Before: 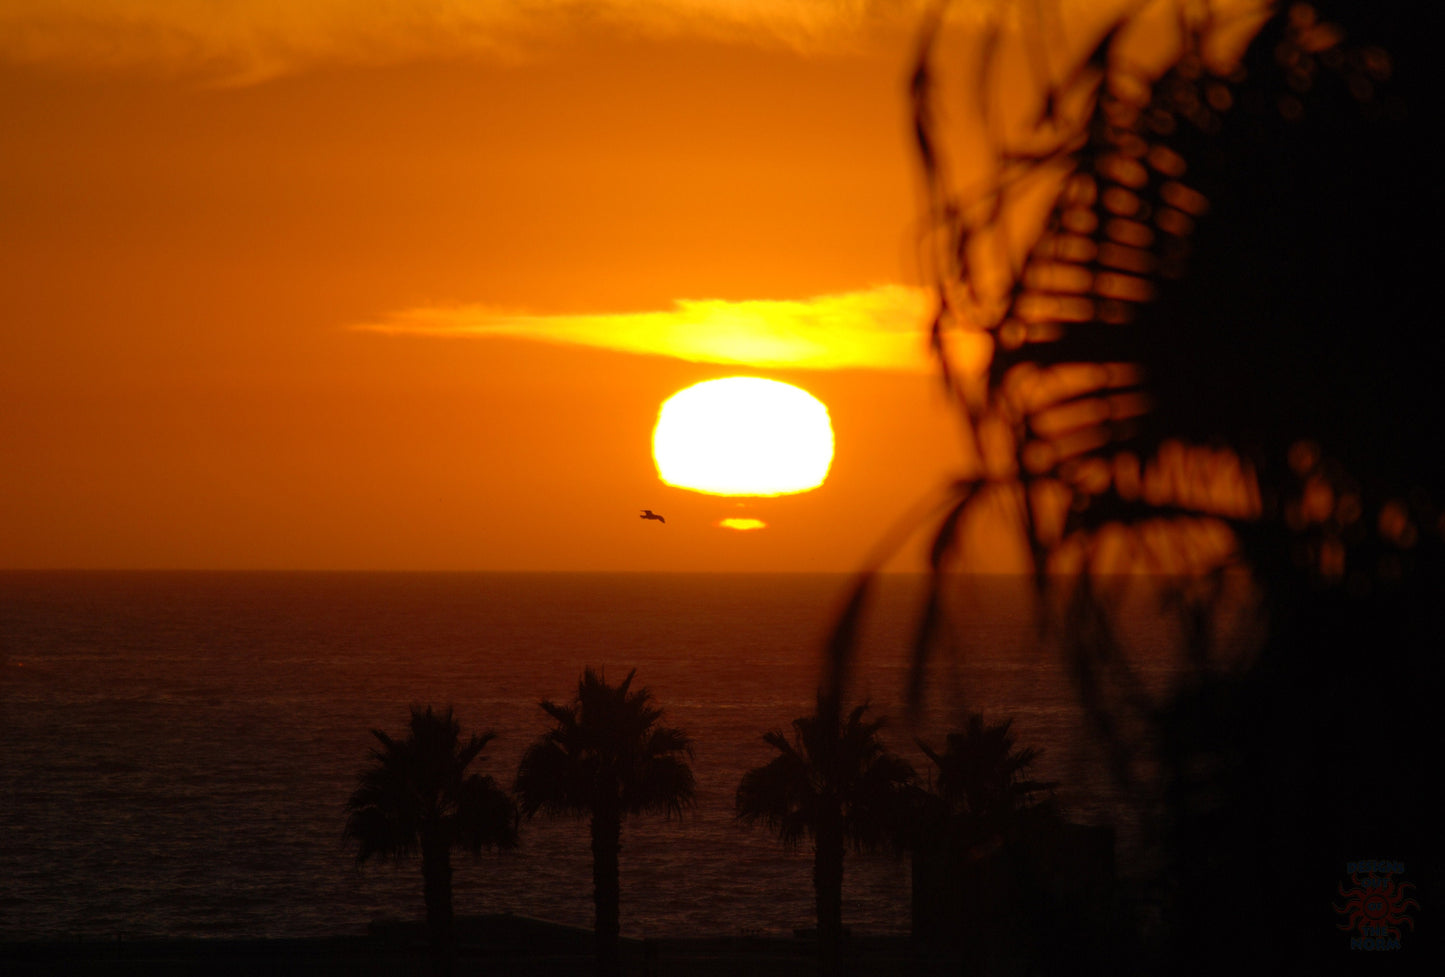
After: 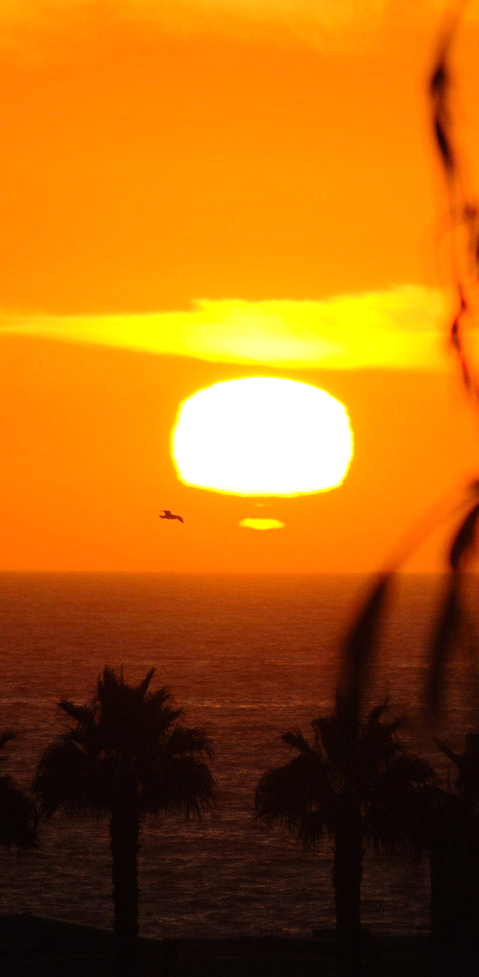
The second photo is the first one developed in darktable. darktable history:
tone equalizer: -7 EV 0.152 EV, -6 EV 0.627 EV, -5 EV 1.15 EV, -4 EV 1.32 EV, -3 EV 1.15 EV, -2 EV 0.6 EV, -1 EV 0.151 EV, edges refinement/feathering 500, mask exposure compensation -1.57 EV, preserve details no
crop: left 33.293%, right 33.509%
